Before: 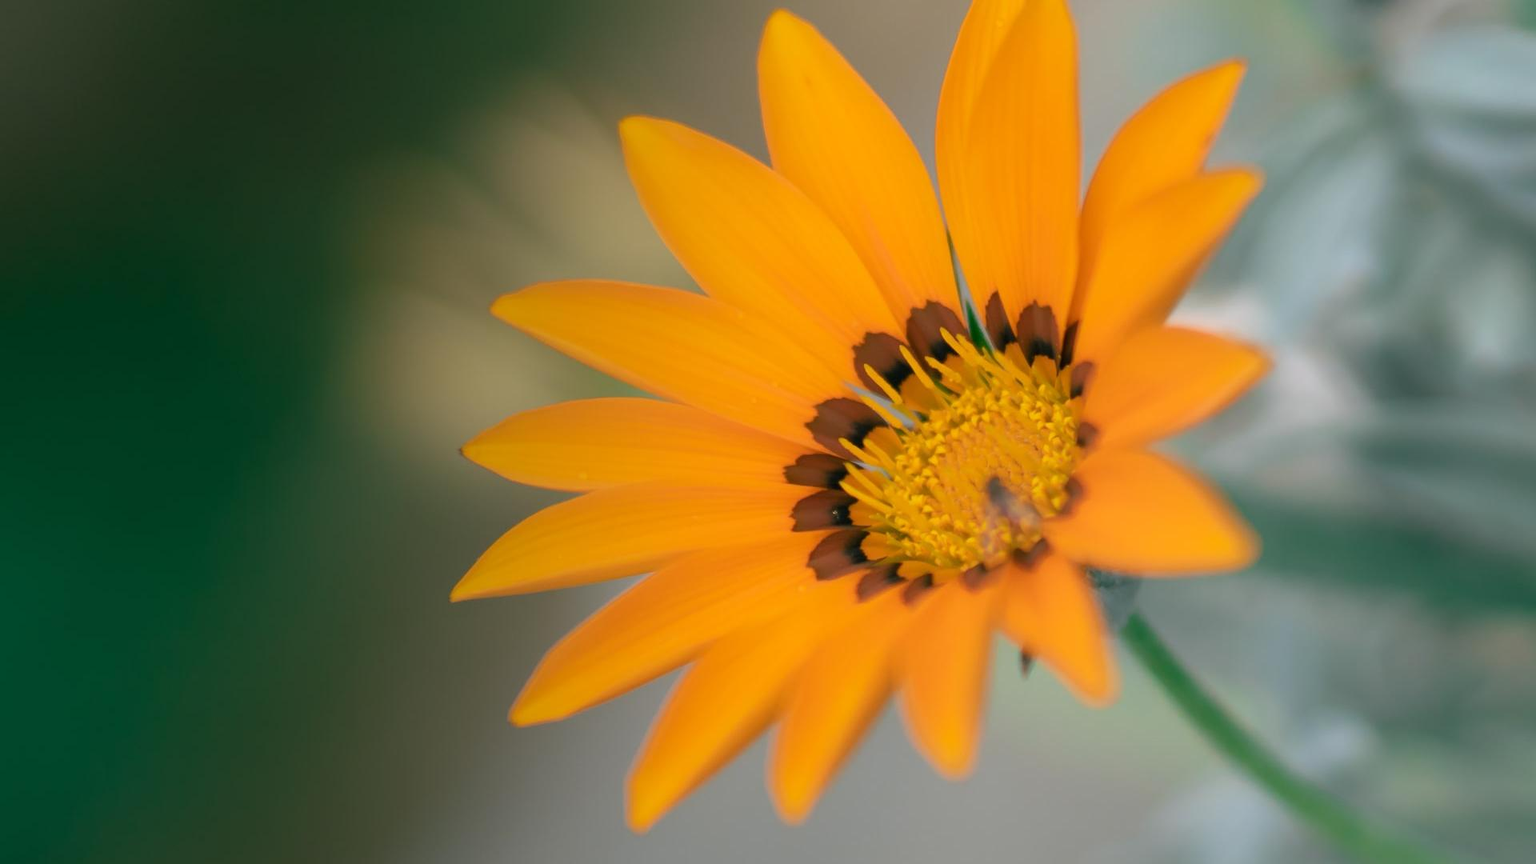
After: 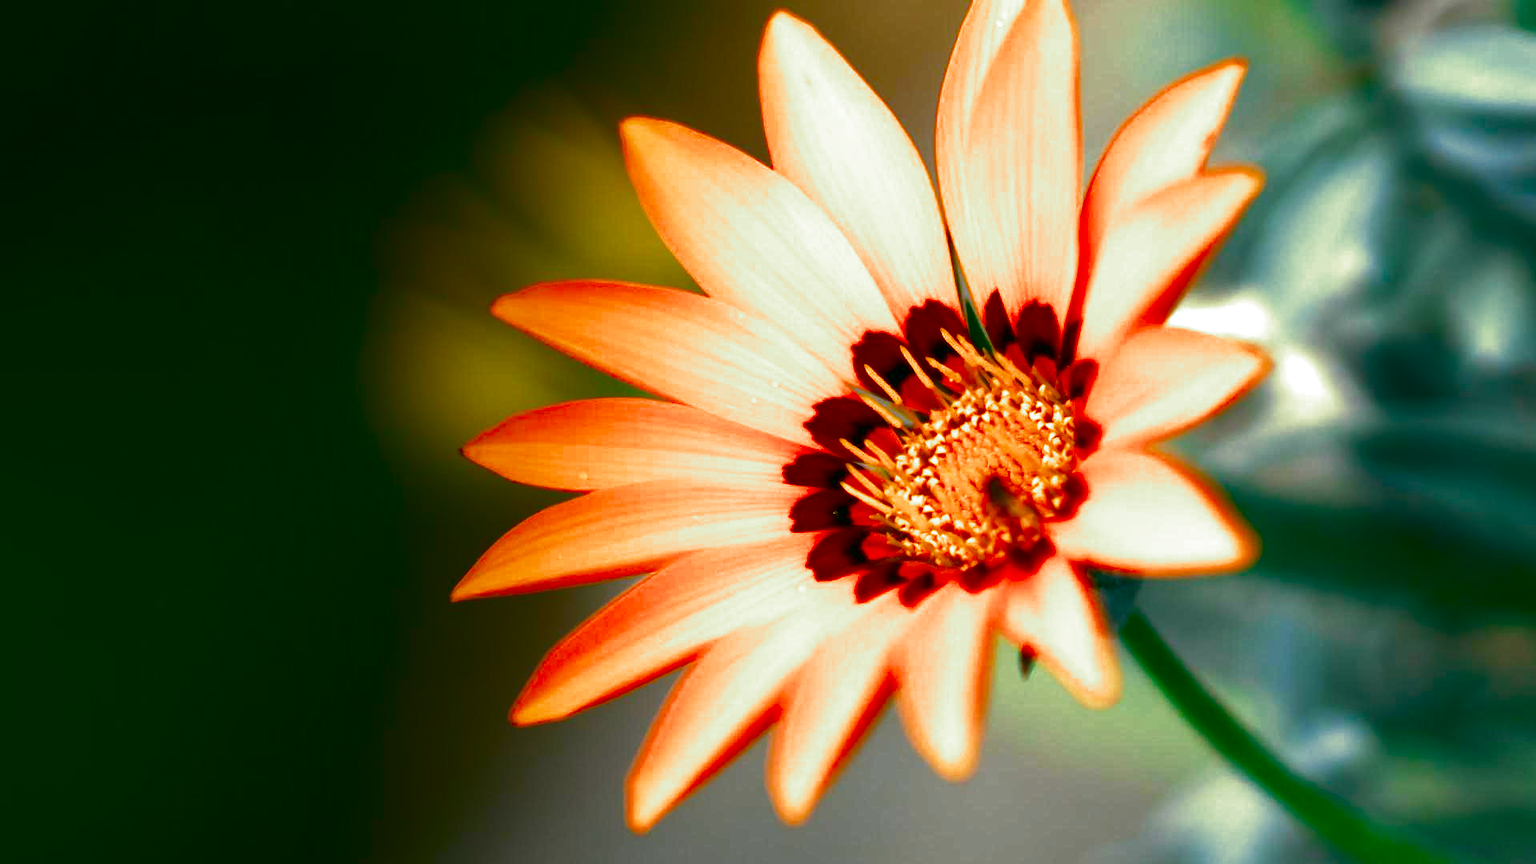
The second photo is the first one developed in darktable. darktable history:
contrast brightness saturation: brightness -1, saturation 1
split-toning: shadows › hue 290.82°, shadows › saturation 0.34, highlights › saturation 0.38, balance 0, compress 50%
exposure: black level correction 0, exposure 1 EV, compensate exposure bias true, compensate highlight preservation false
